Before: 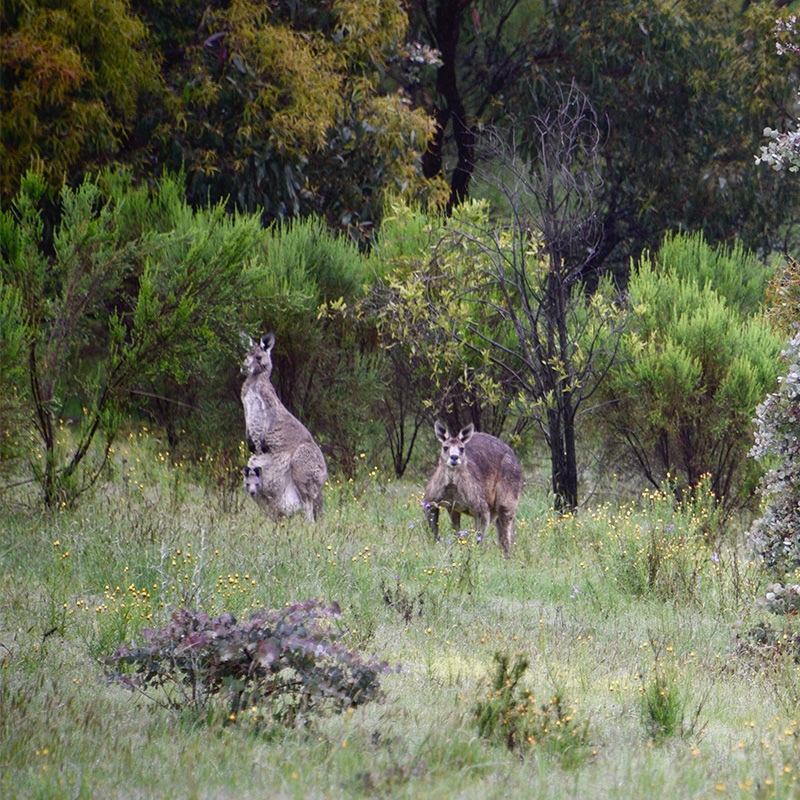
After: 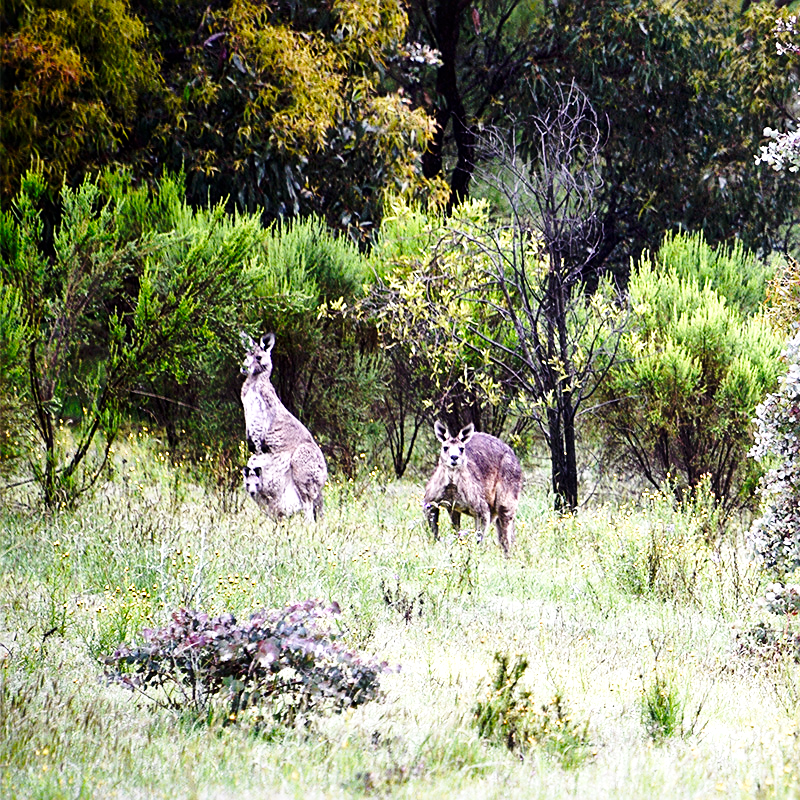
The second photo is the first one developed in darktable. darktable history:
base curve: curves: ch0 [(0, 0) (0.028, 0.03) (0.121, 0.232) (0.46, 0.748) (0.859, 0.968) (1, 1)], preserve colors none
sharpen: on, module defaults
local contrast: mode bilateral grid, contrast 20, coarseness 50, detail 120%, midtone range 0.2
white balance: red 1.009, blue 1.027
exposure: exposure 0.485 EV, compensate highlight preservation false
color balance rgb: shadows lift › luminance -10%, power › luminance -9%, linear chroma grading › global chroma 10%, global vibrance 10%, contrast 15%, saturation formula JzAzBz (2021)
